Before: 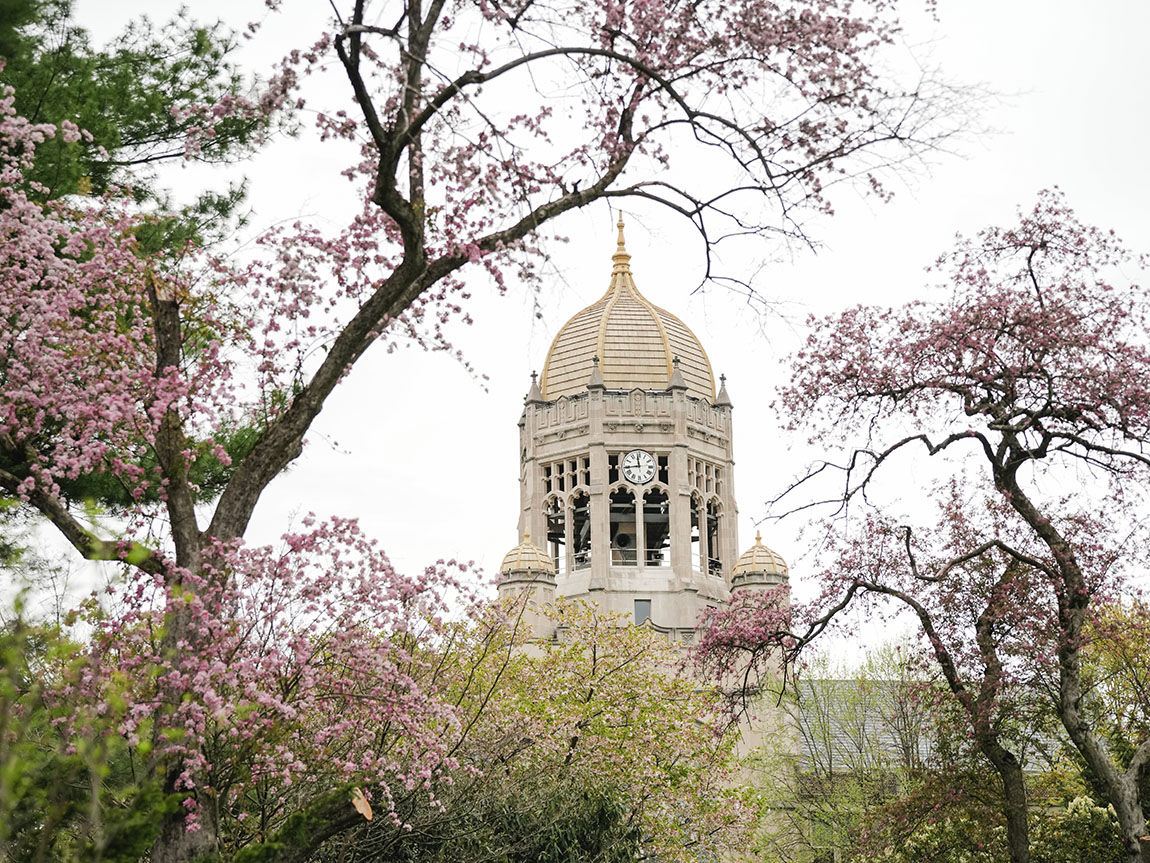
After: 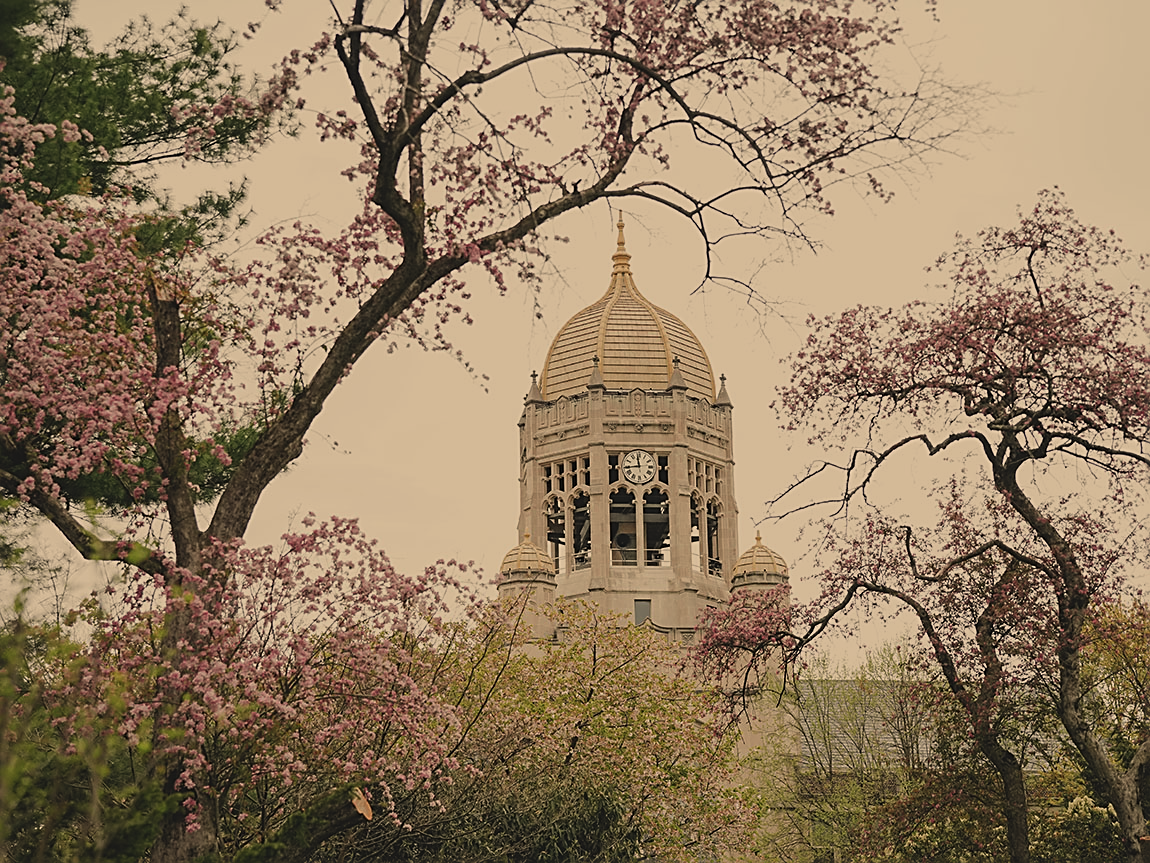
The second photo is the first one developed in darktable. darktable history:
sharpen: on, module defaults
exposure: black level correction -0.016, exposure -1.018 EV, compensate highlight preservation false
white balance: red 1.138, green 0.996, blue 0.812
